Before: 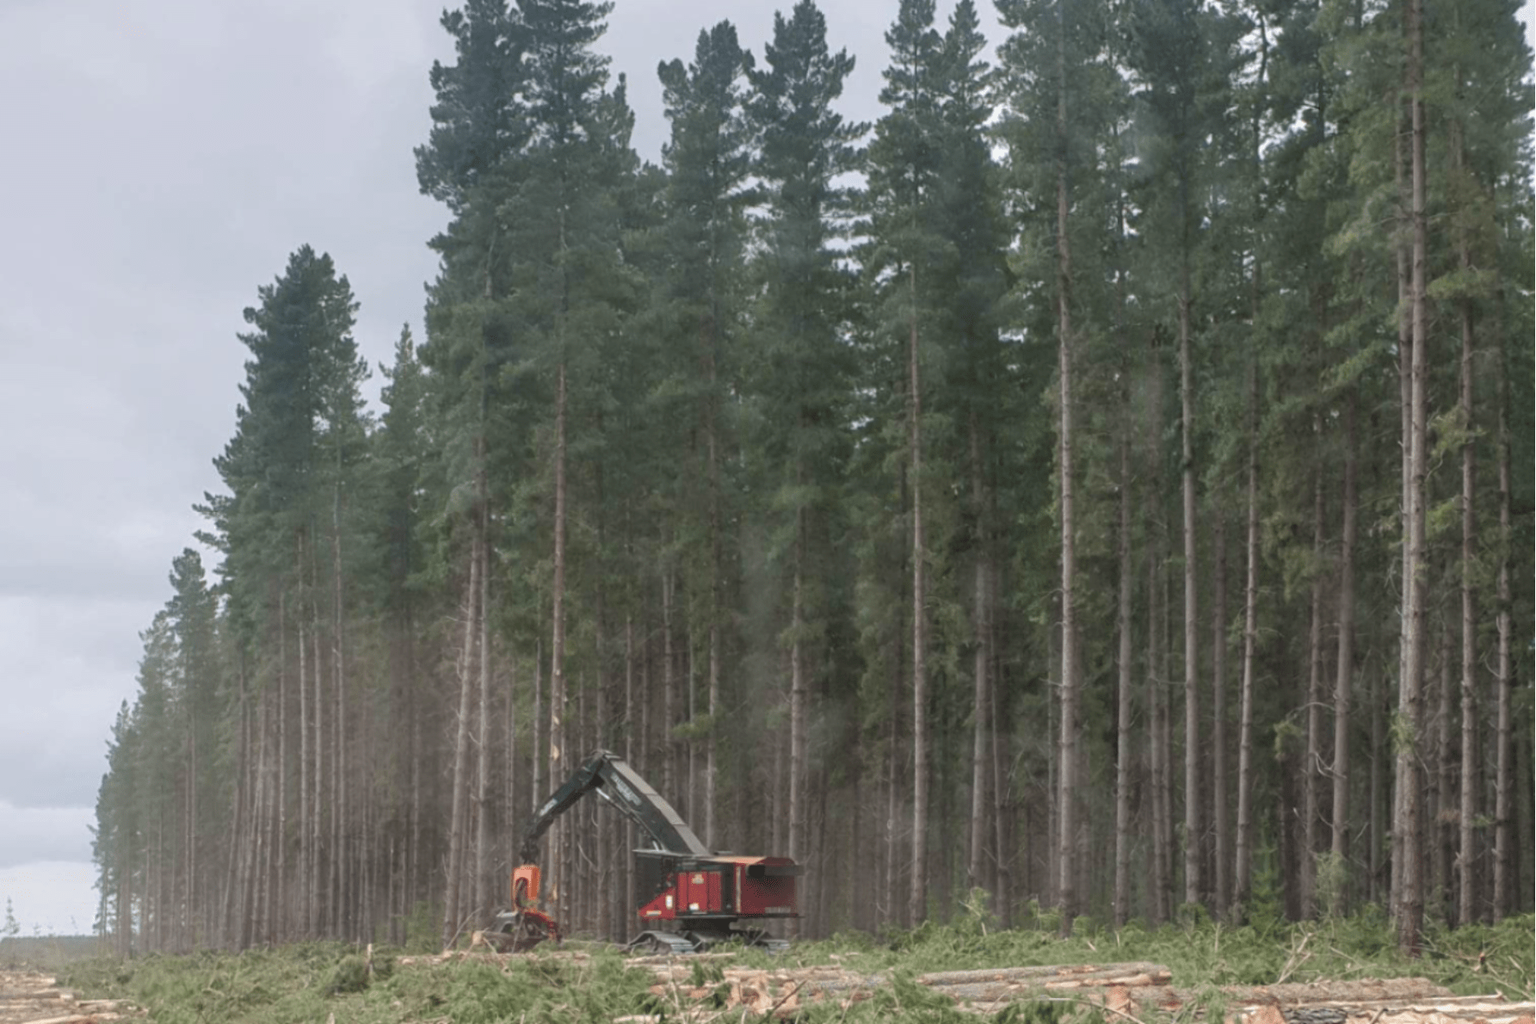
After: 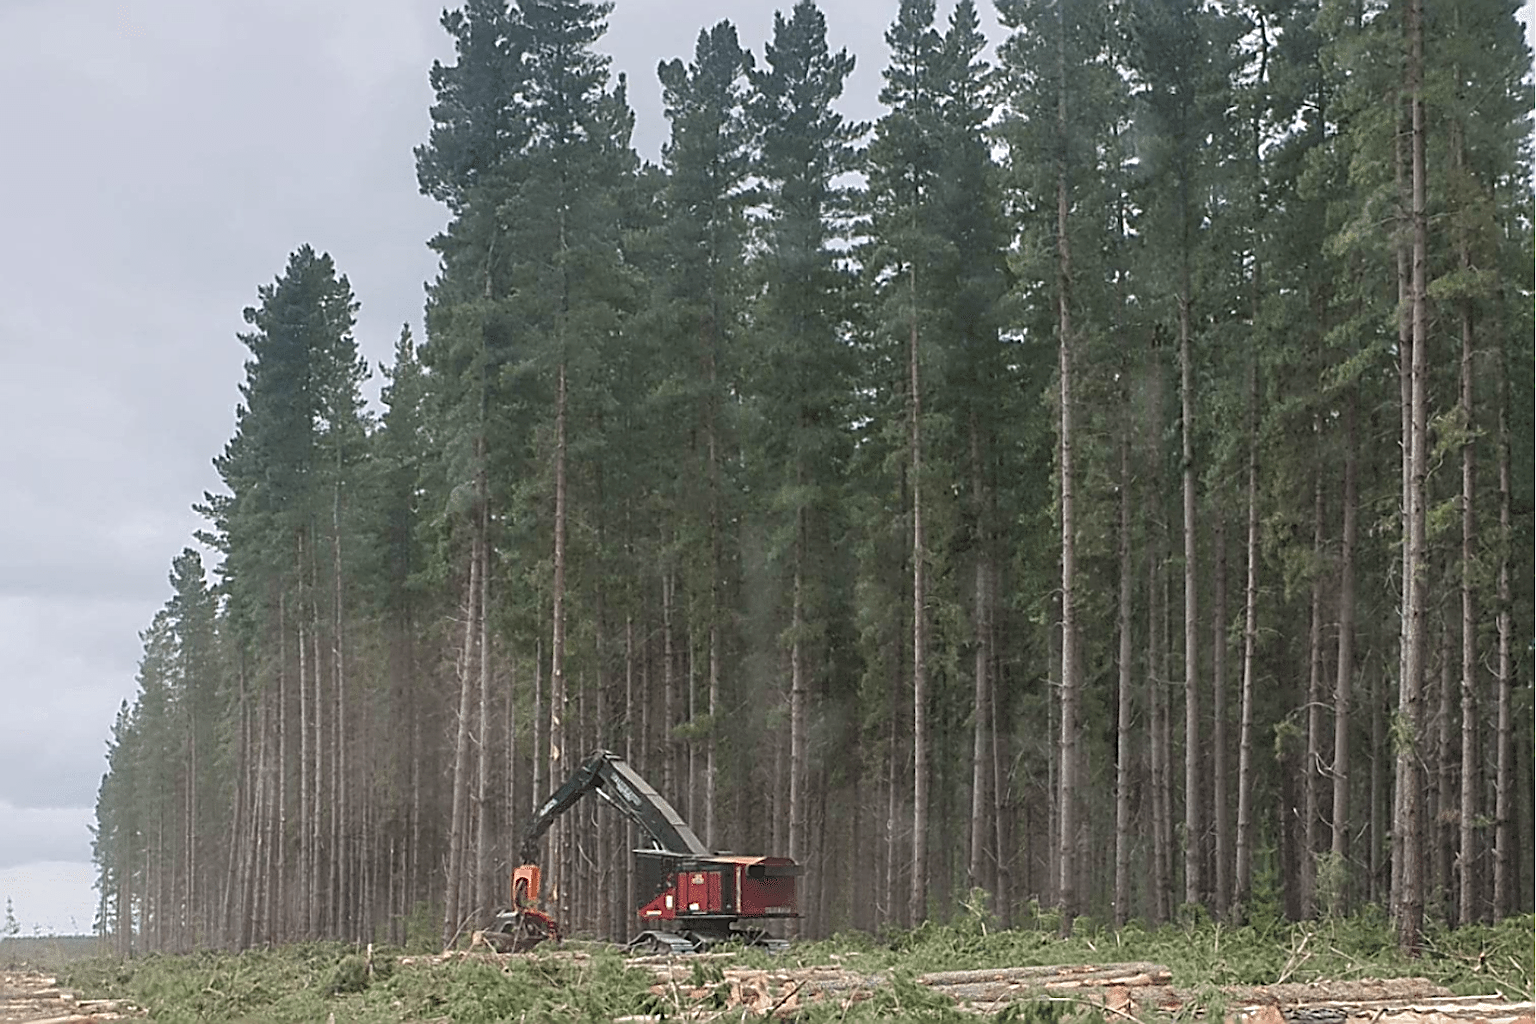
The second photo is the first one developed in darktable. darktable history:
sharpen: amount 1.996
